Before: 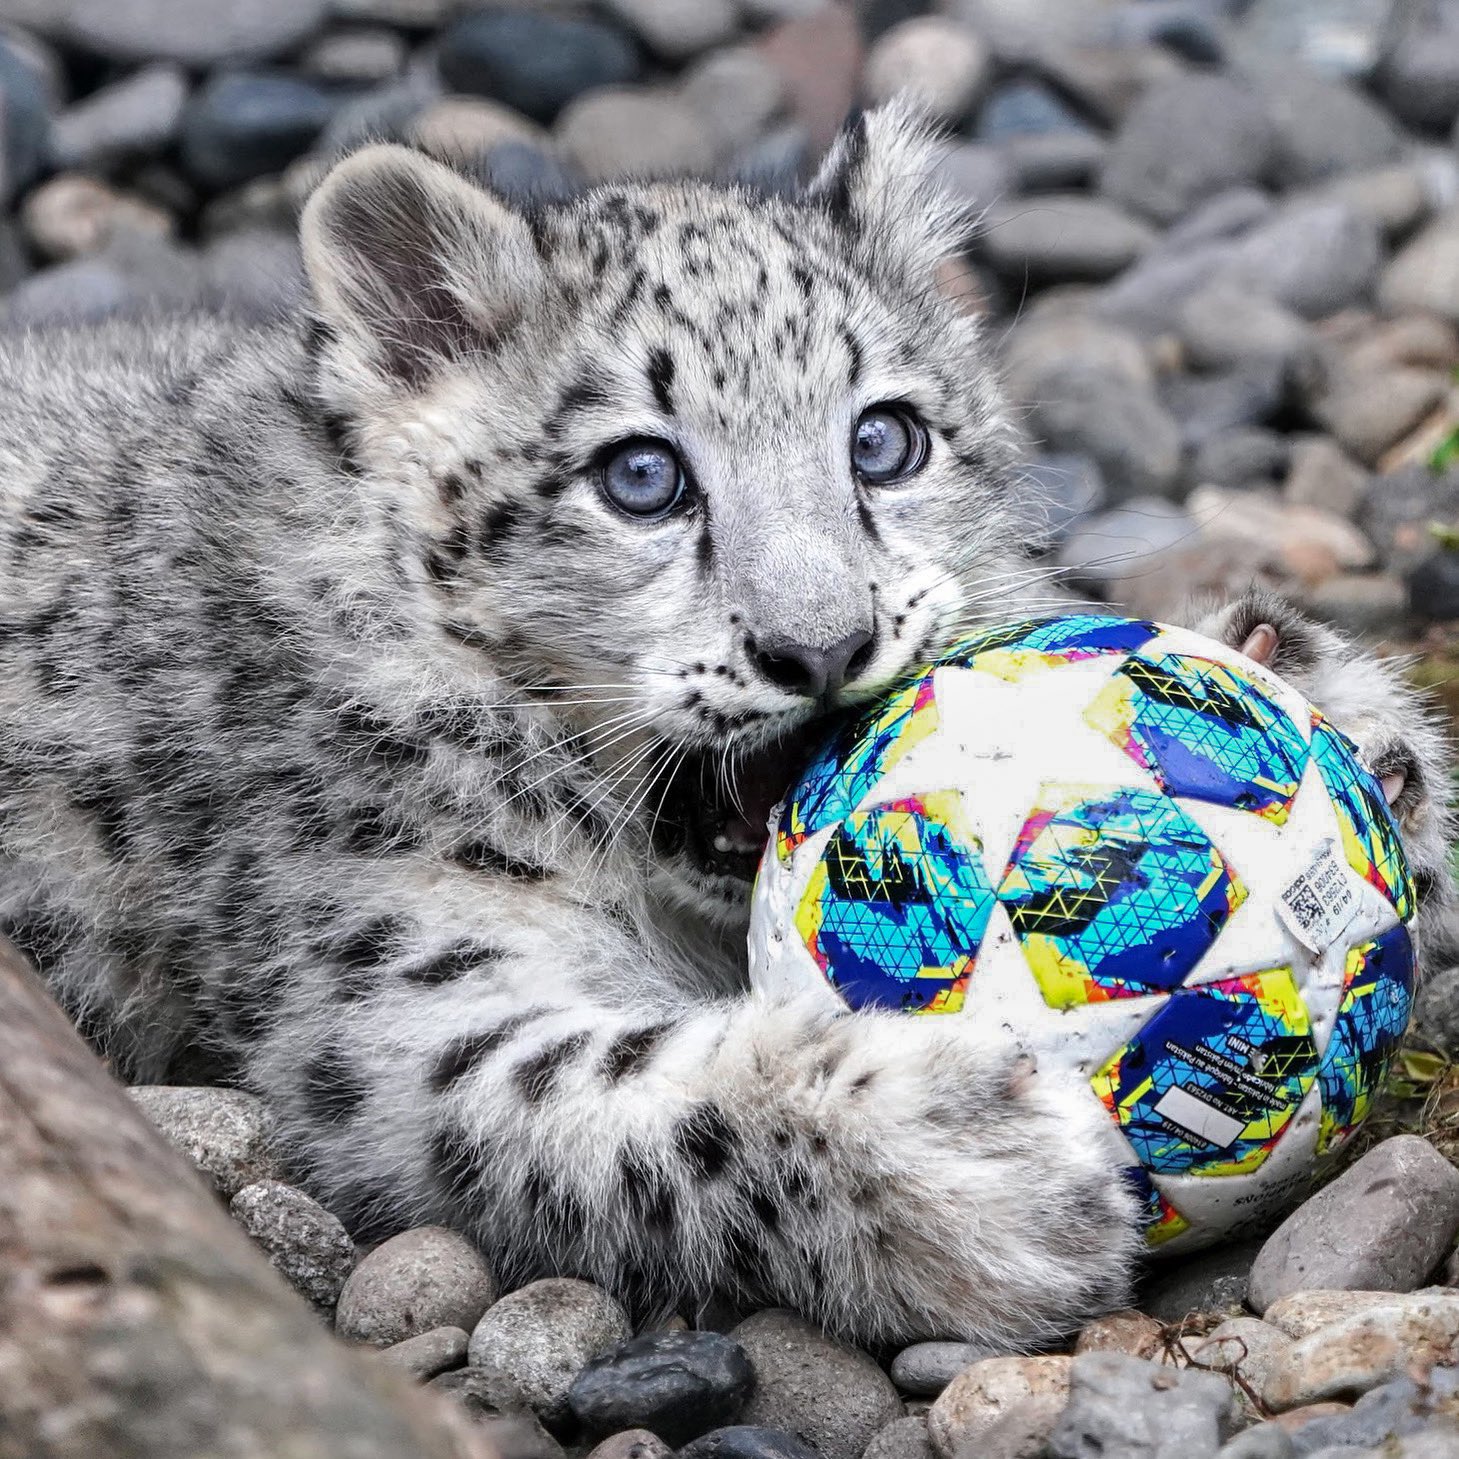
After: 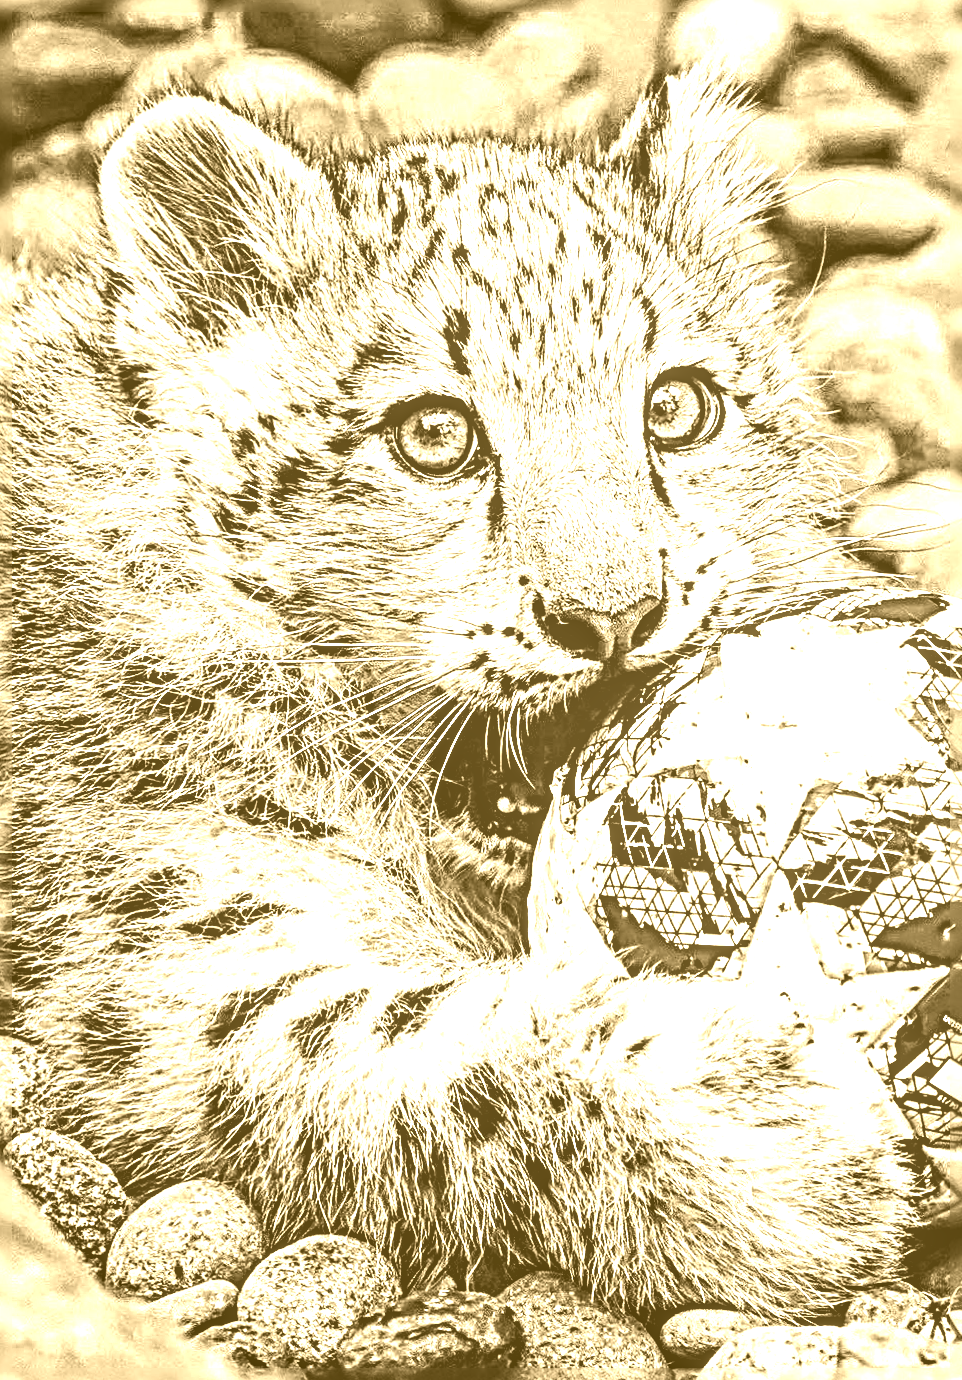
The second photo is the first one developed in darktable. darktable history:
crop and rotate: left 14.436%, right 18.898%
exposure: exposure 0.6 EV, compensate highlight preservation false
colorize: hue 36°, source mix 100%
sharpen: radius 6.3, amount 1.8, threshold 0
local contrast: highlights 35%, detail 135%
base curve: curves: ch0 [(0, 0) (0.073, 0.04) (0.157, 0.139) (0.492, 0.492) (0.758, 0.758) (1, 1)], preserve colors none
rotate and perspective: rotation 1.57°, crop left 0.018, crop right 0.982, crop top 0.039, crop bottom 0.961
